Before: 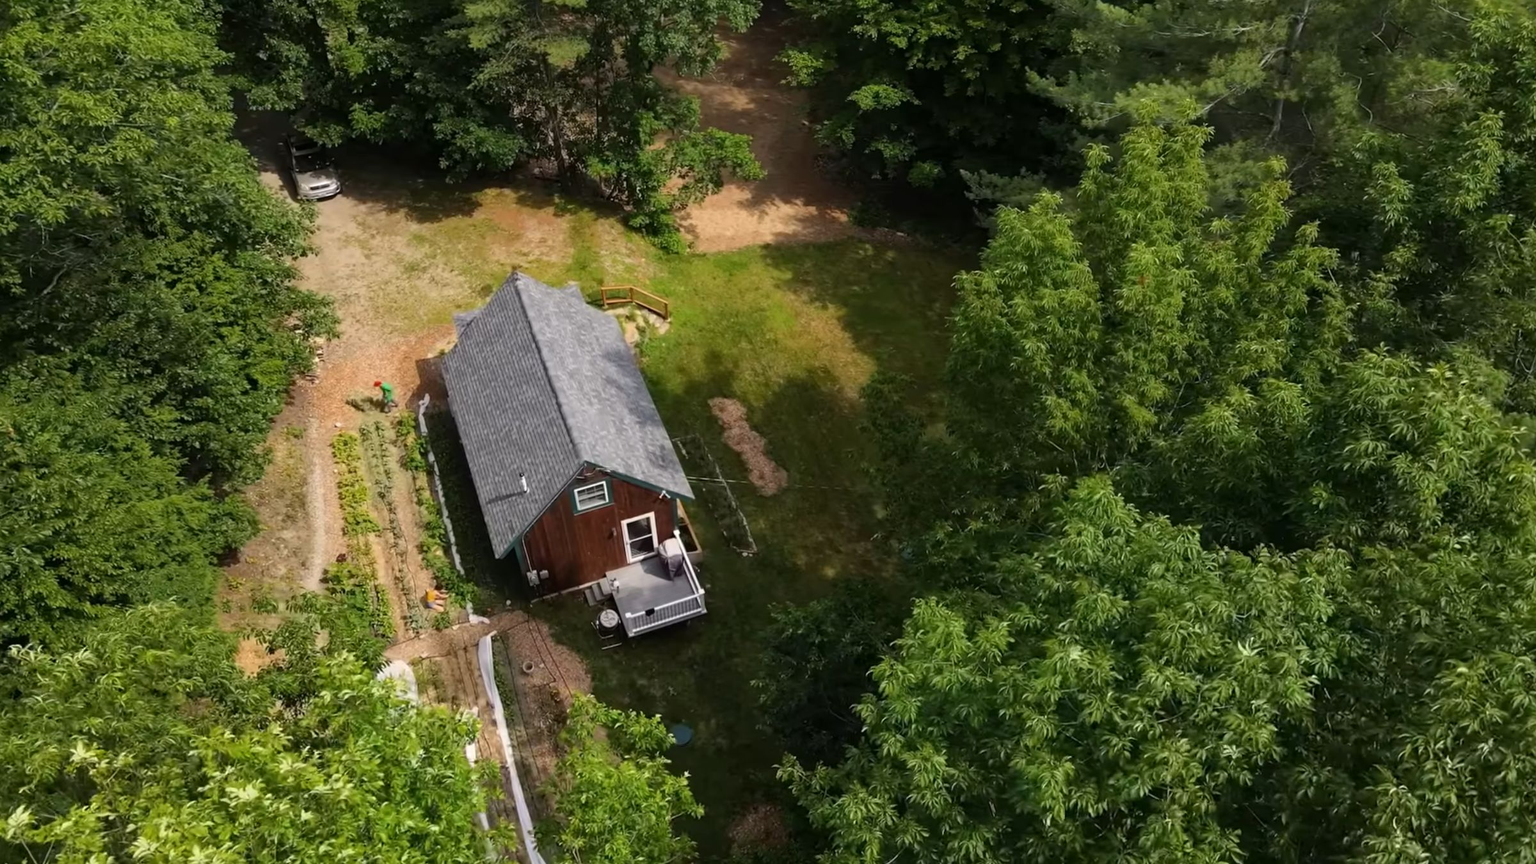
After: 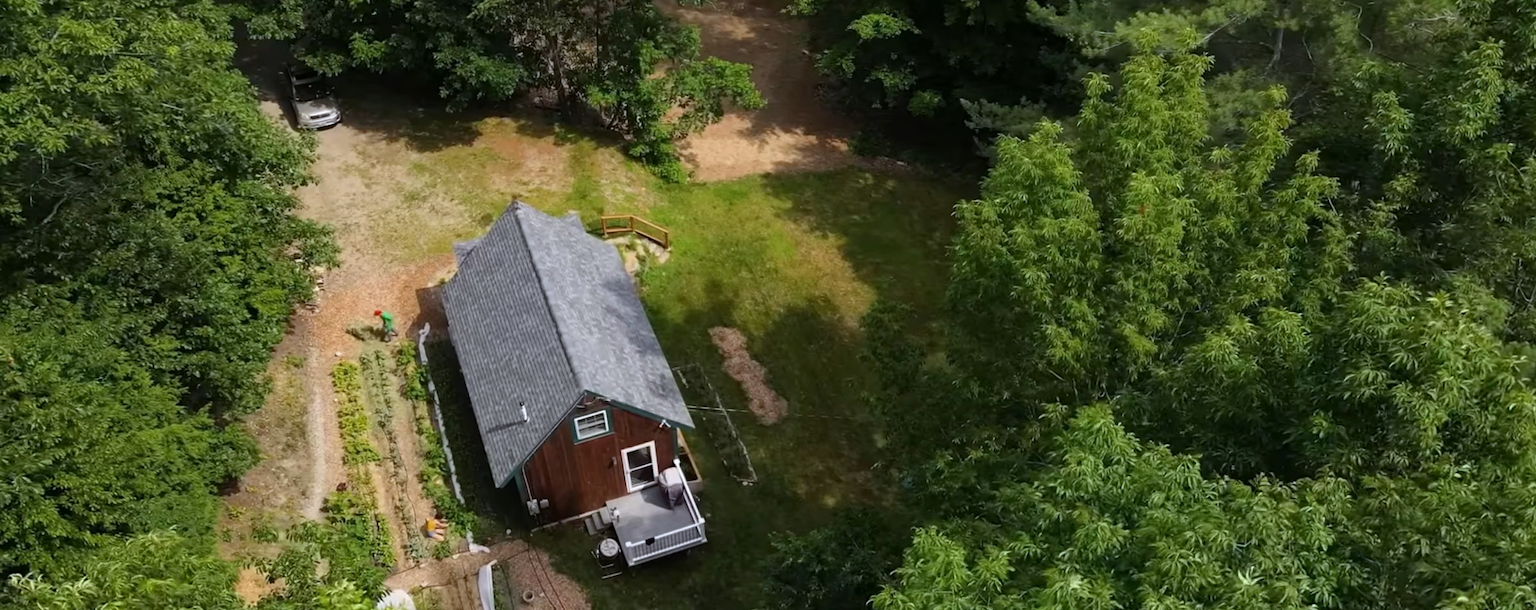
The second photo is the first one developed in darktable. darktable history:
crop and rotate: top 8.293%, bottom 20.996%
white balance: red 0.967, blue 1.049
